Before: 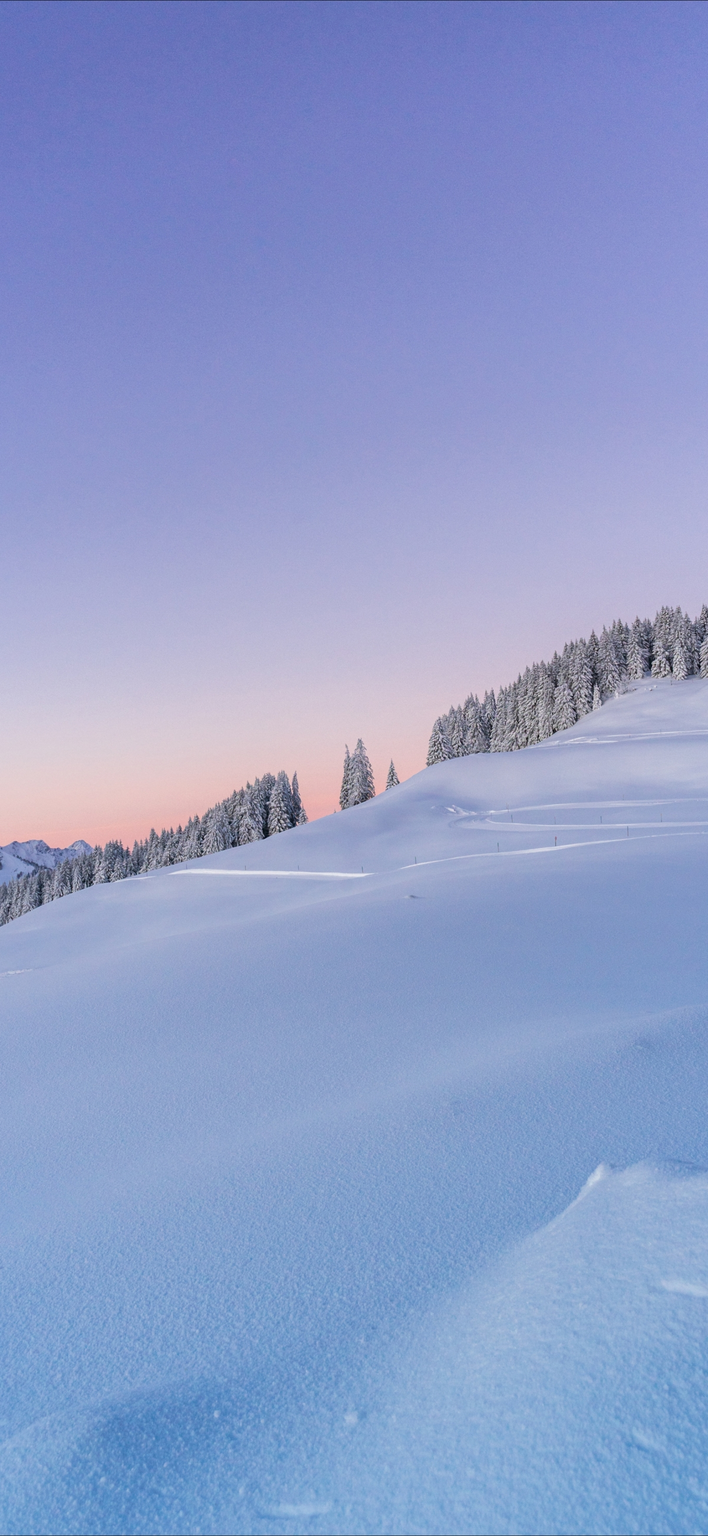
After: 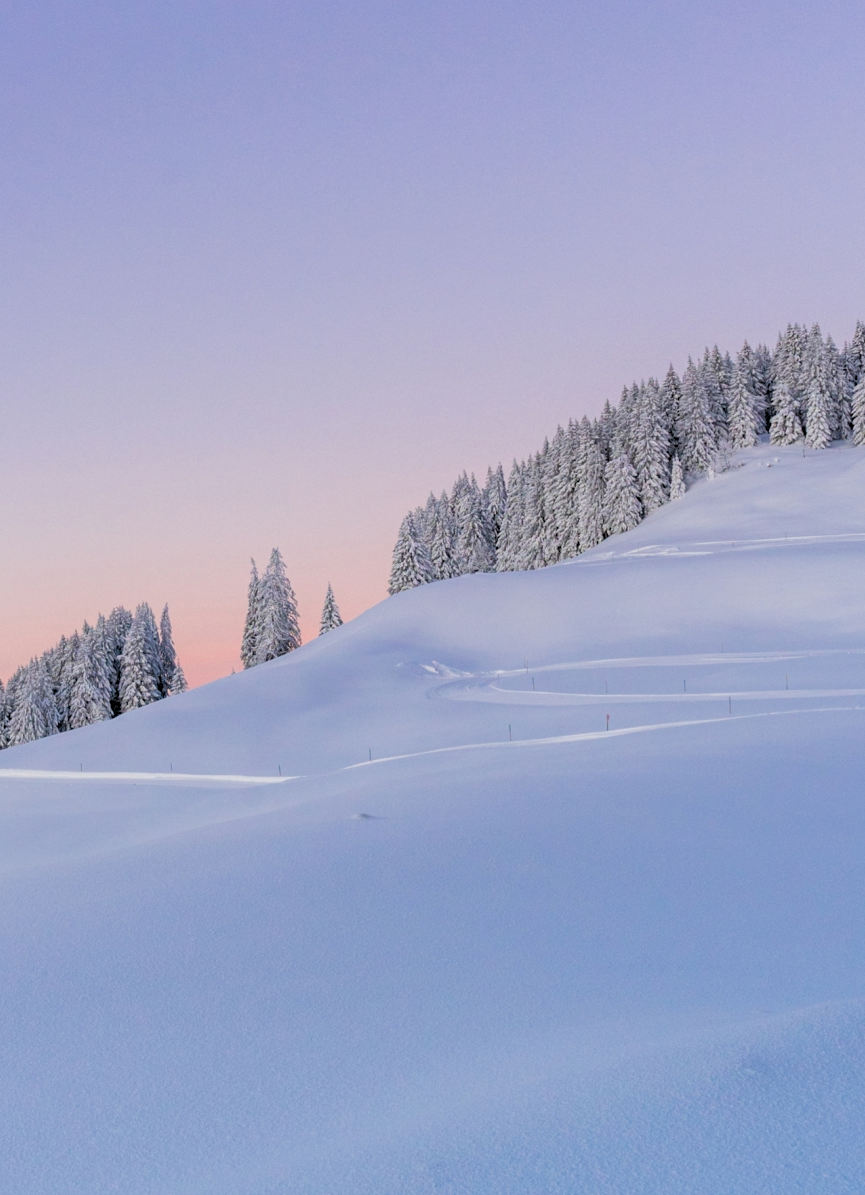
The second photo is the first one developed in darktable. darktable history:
crop and rotate: left 27.938%, top 27.046%, bottom 27.046%
rgb levels: preserve colors sum RGB, levels [[0.038, 0.433, 0.934], [0, 0.5, 1], [0, 0.5, 1]]
